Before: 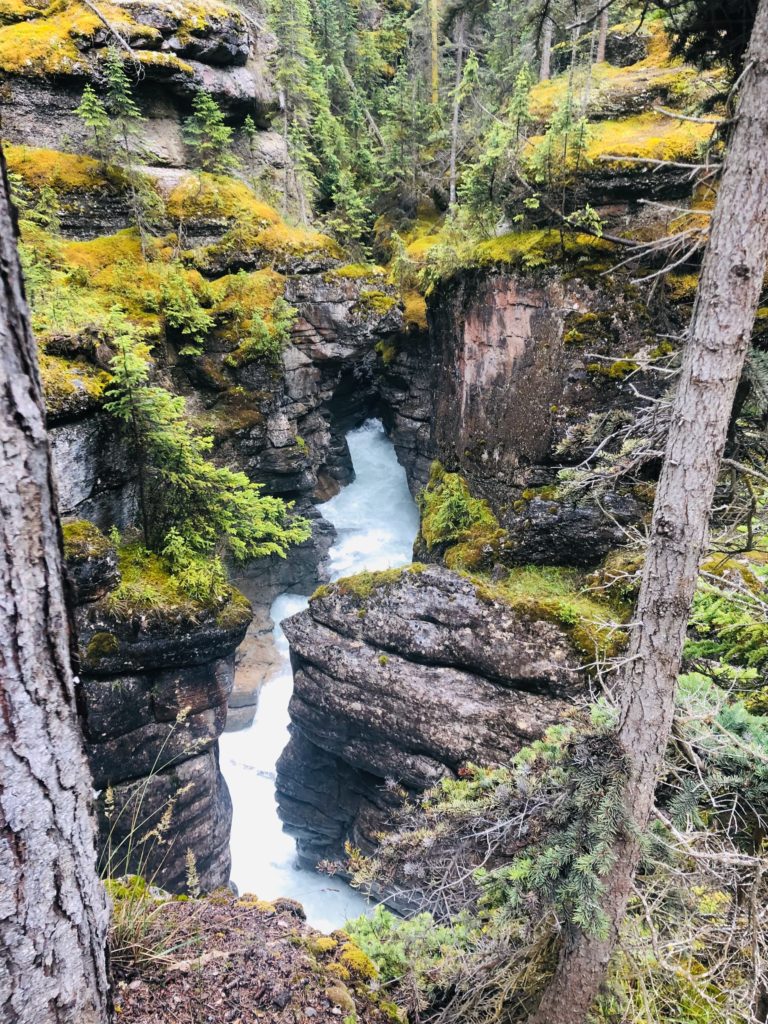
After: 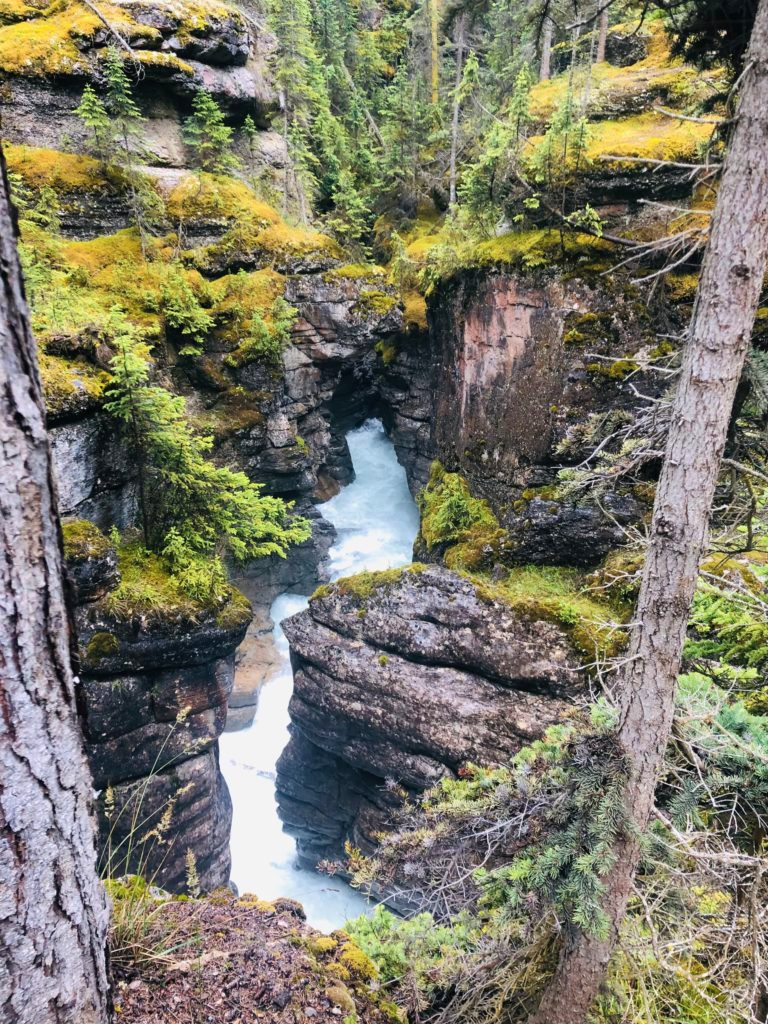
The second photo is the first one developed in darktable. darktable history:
velvia: on, module defaults
contrast brightness saturation: saturation -0.046
